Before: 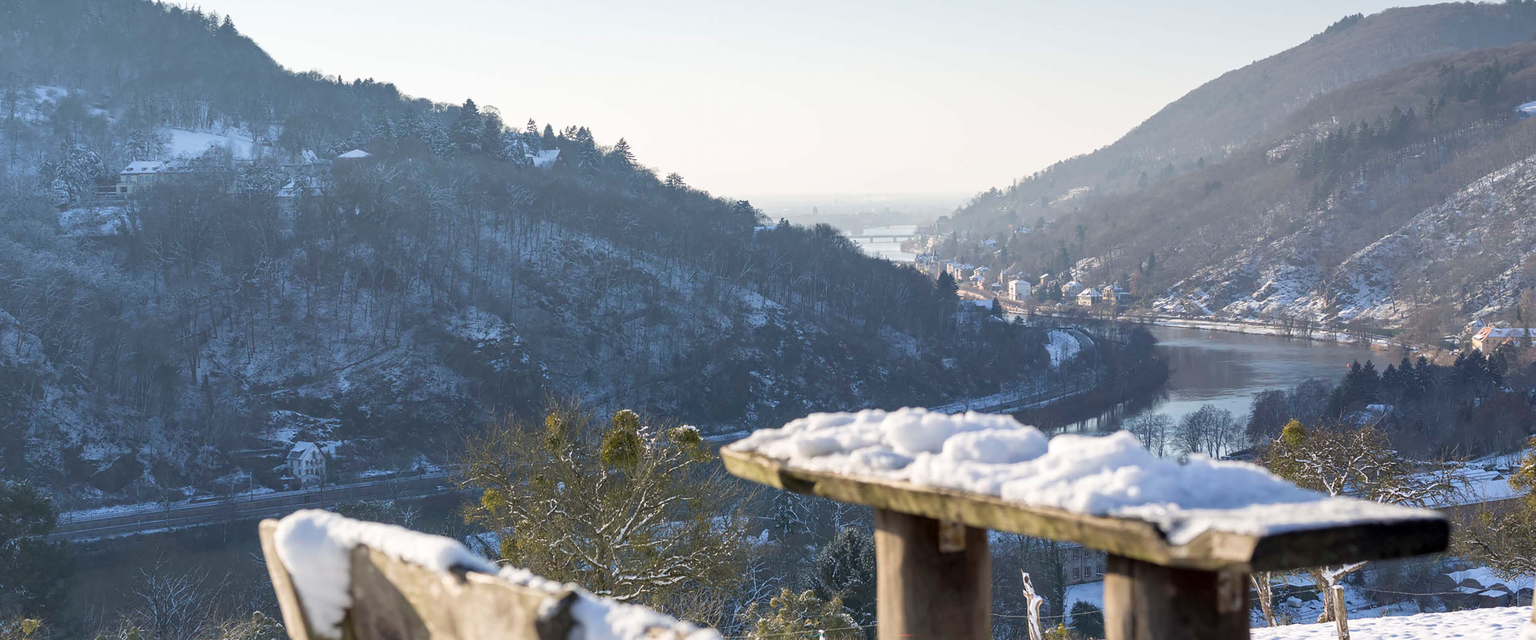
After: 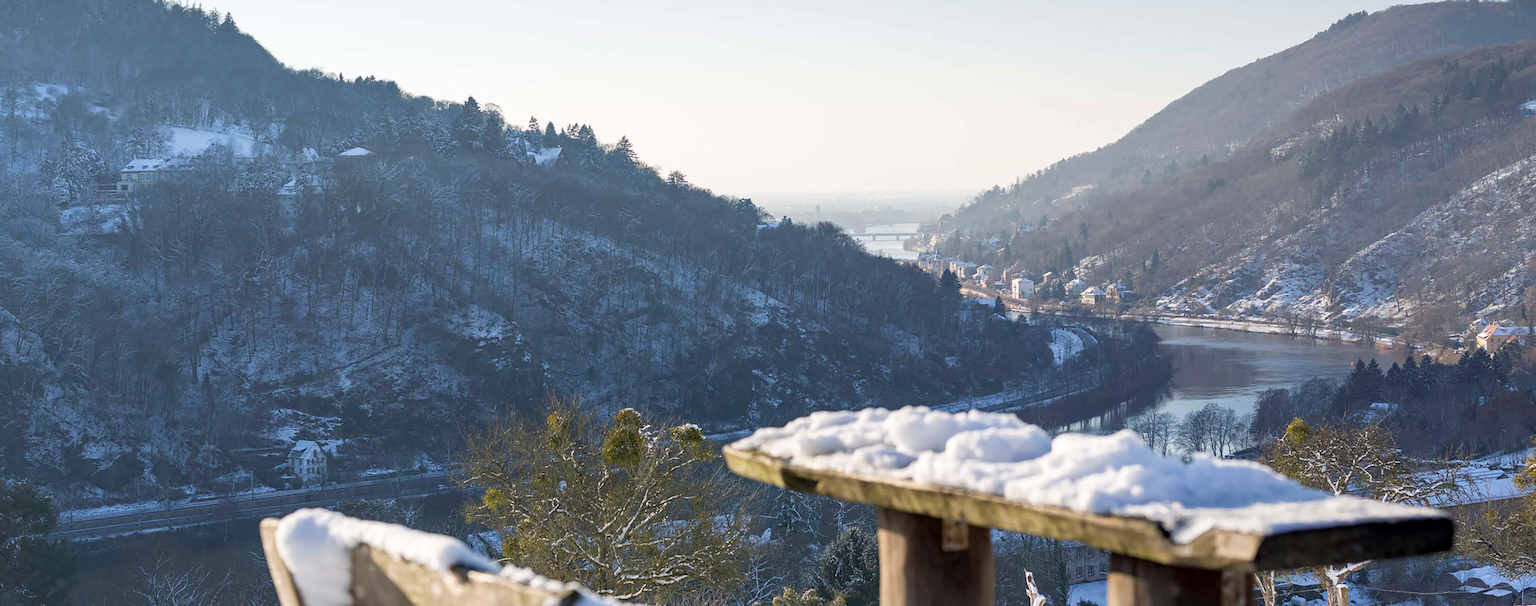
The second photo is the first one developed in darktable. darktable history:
haze removal: compatibility mode true, adaptive false
crop: top 0.448%, right 0.264%, bottom 5.045%
